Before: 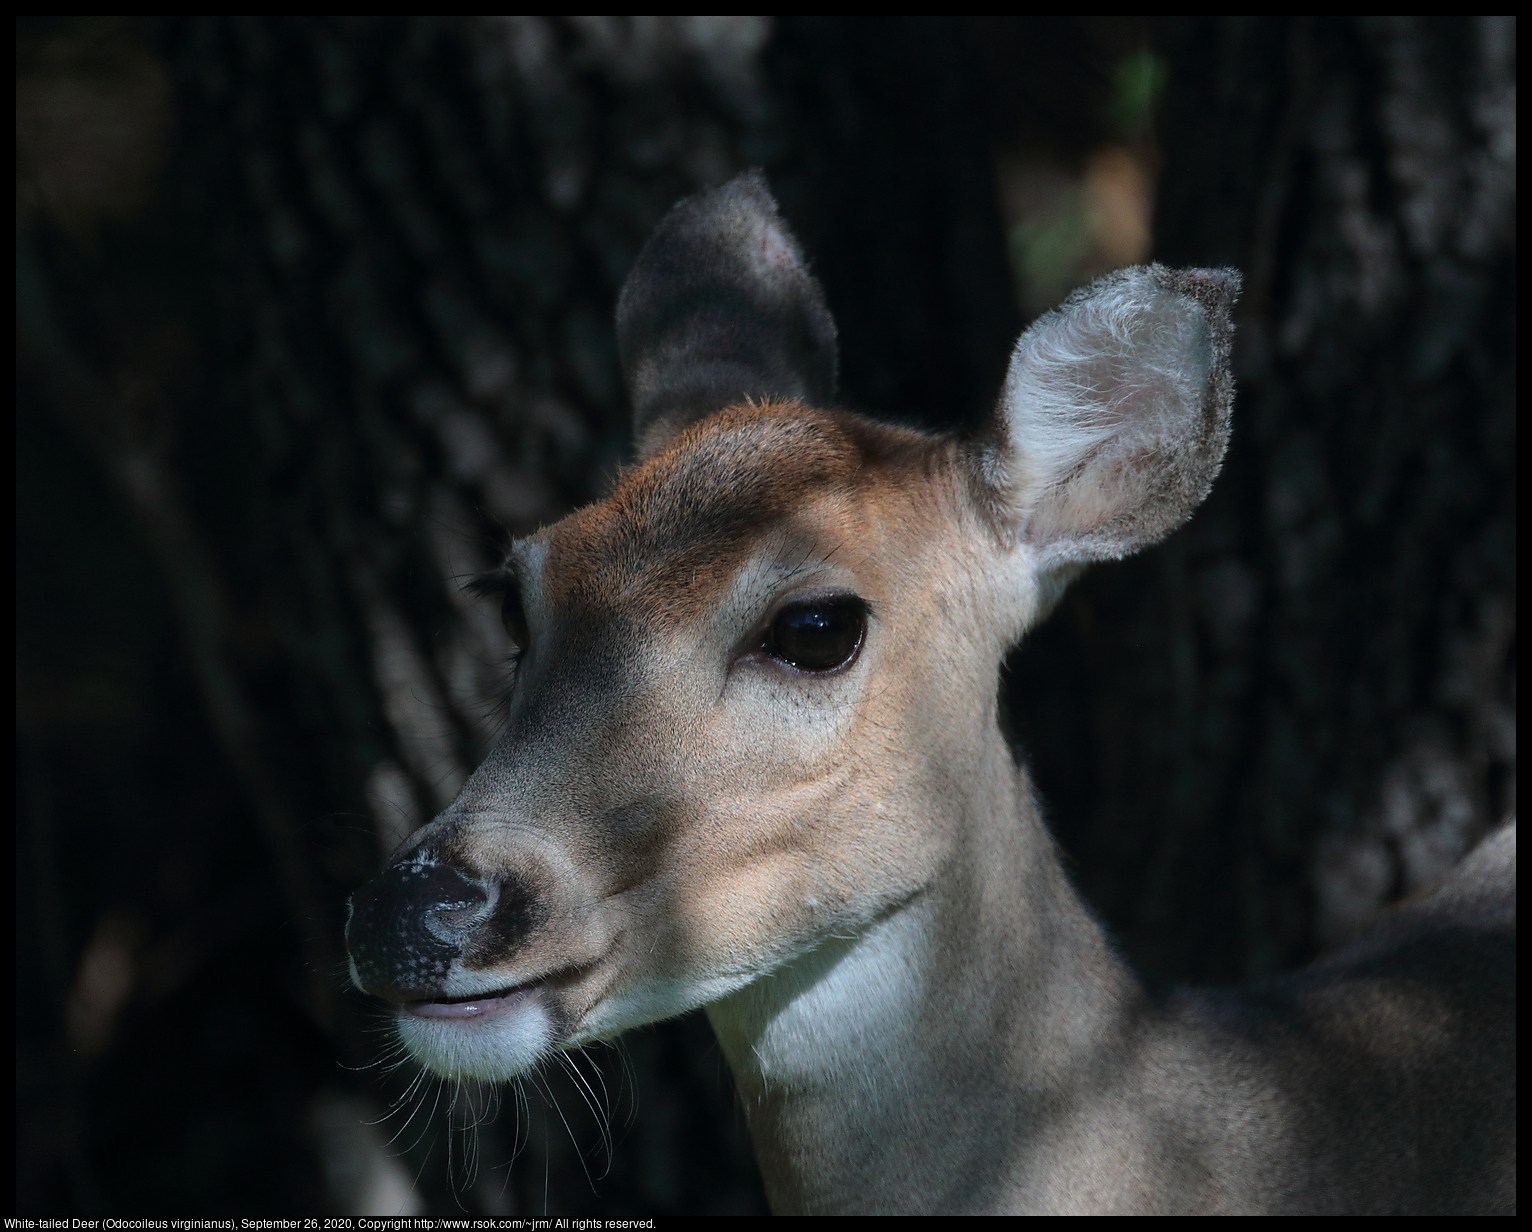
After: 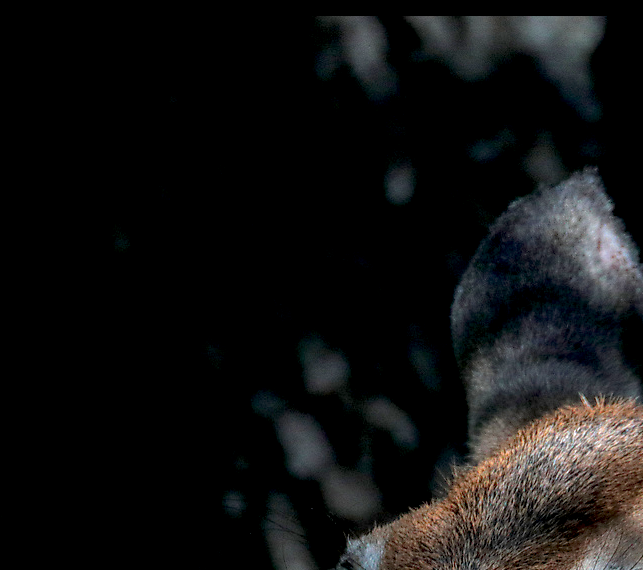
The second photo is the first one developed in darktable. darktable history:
crop and rotate: left 10.817%, top 0.062%, right 47.194%, bottom 53.626%
exposure: black level correction 0.01, exposure 1 EV, compensate highlight preservation false
local contrast: on, module defaults
